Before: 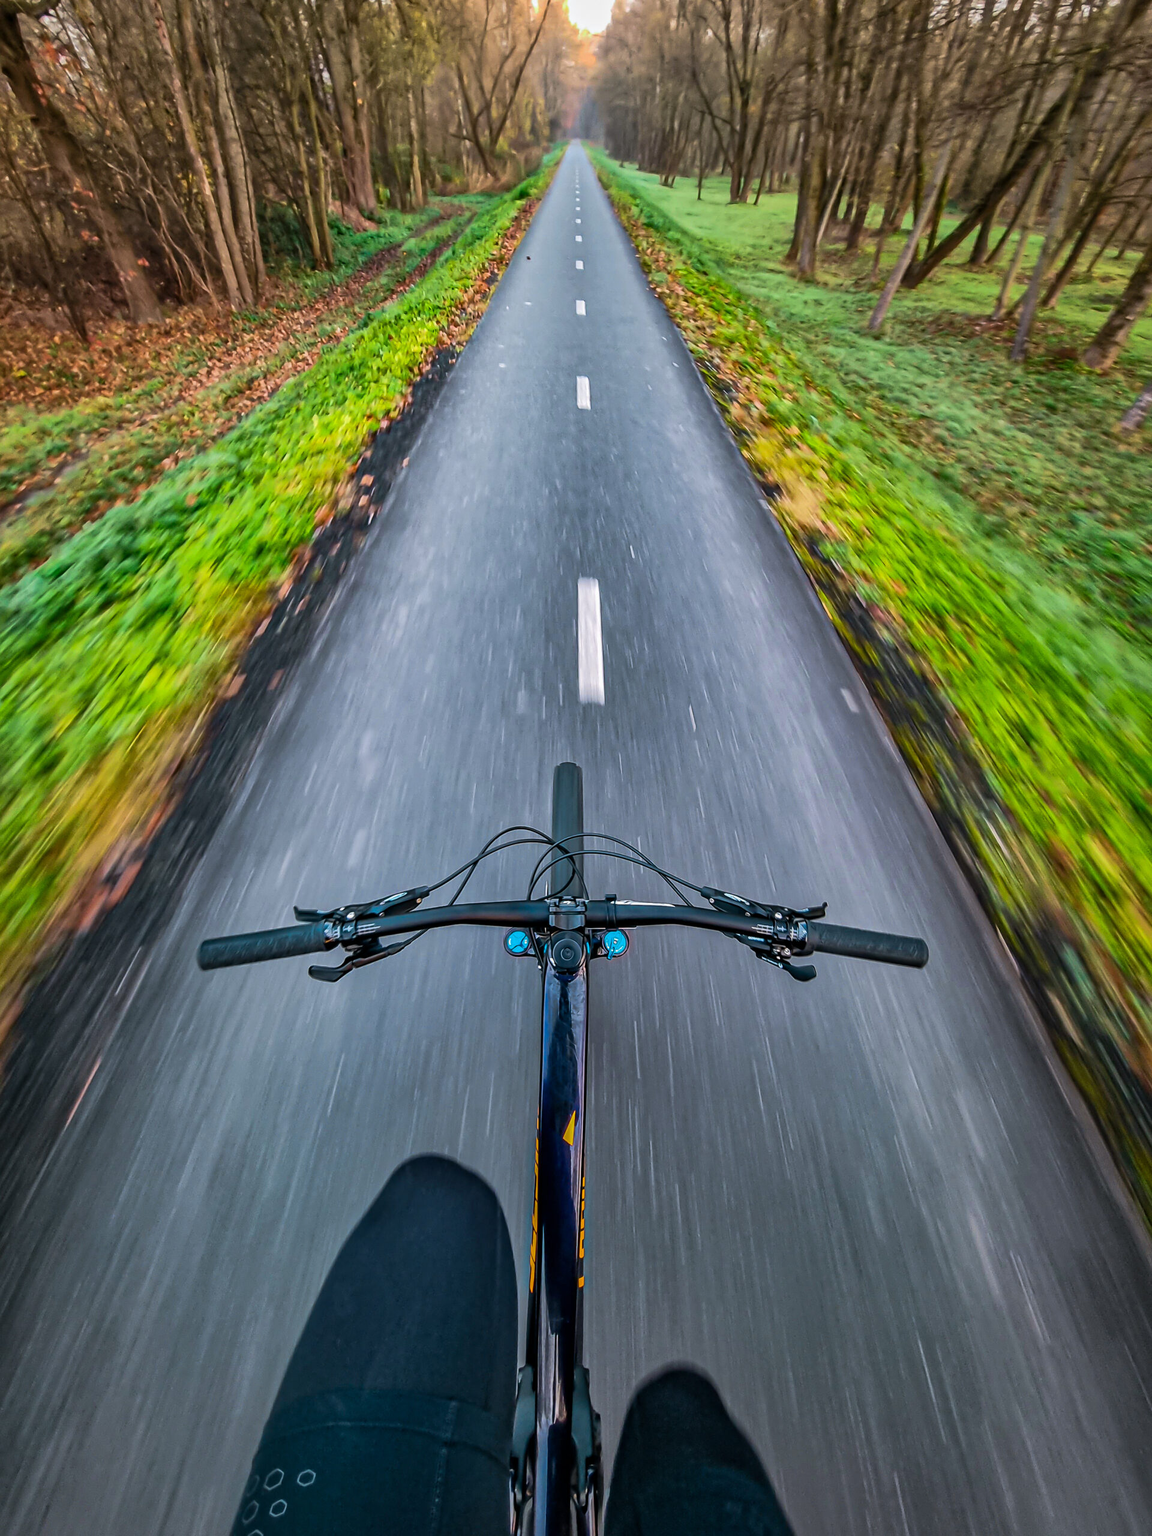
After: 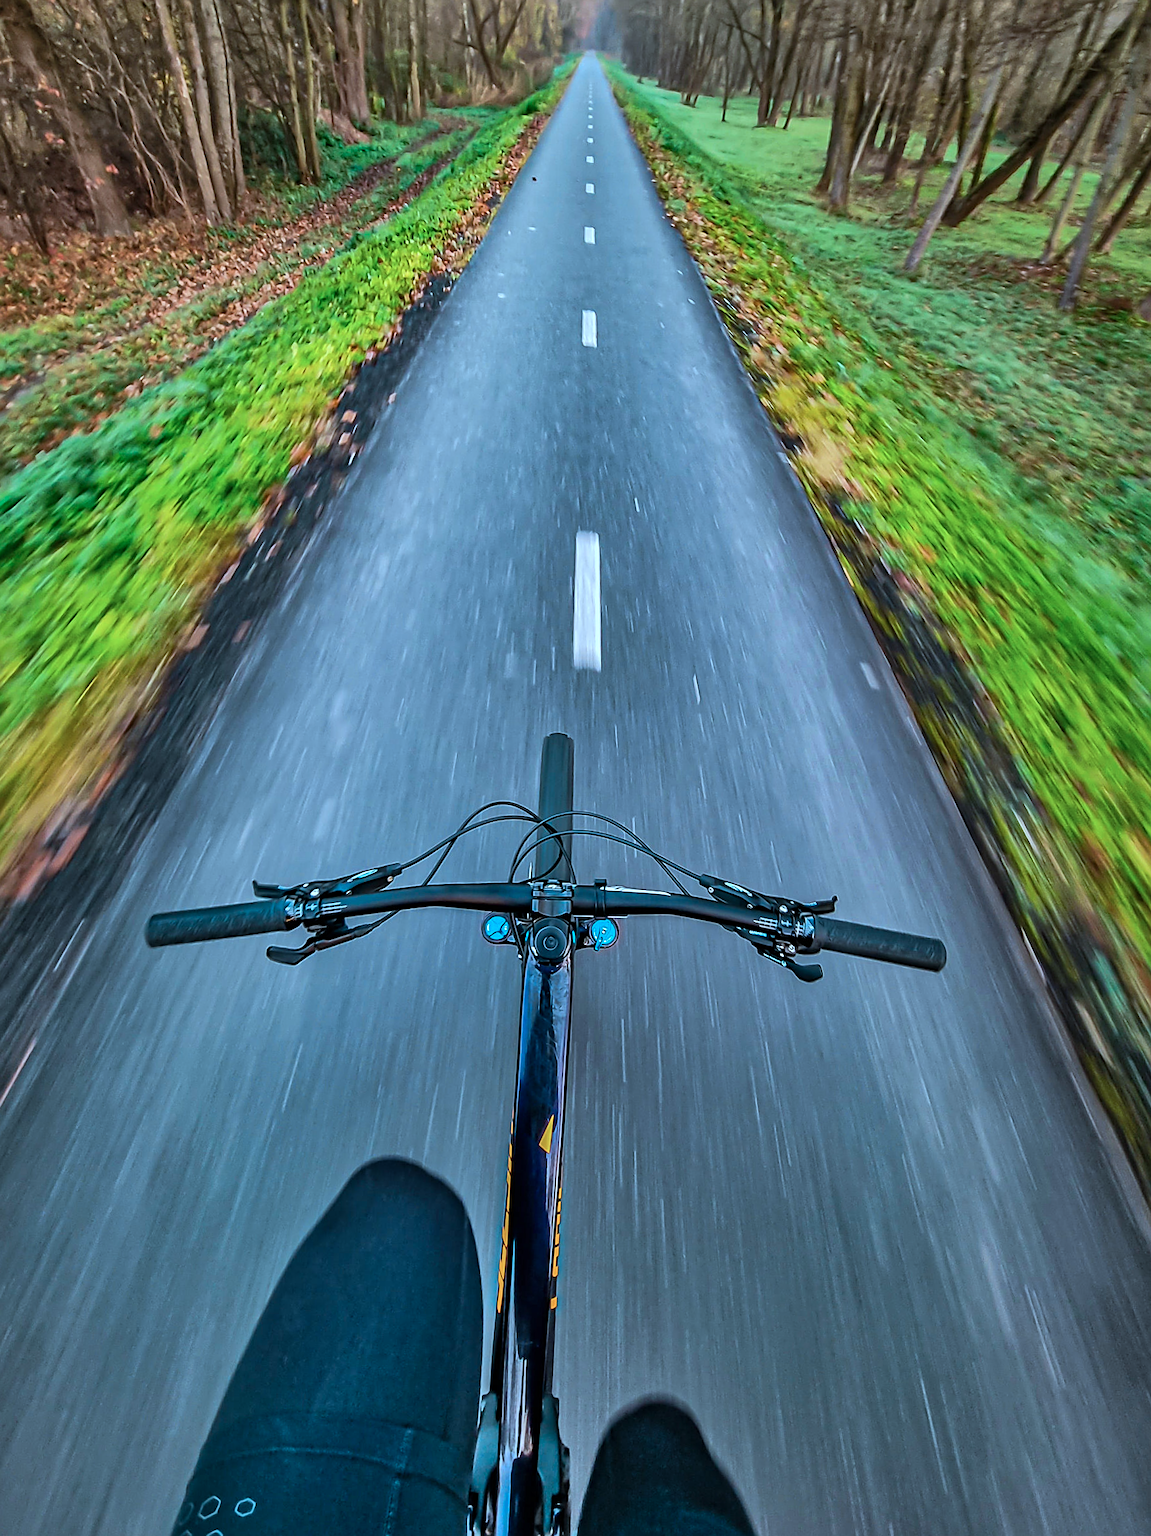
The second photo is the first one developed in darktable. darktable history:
crop and rotate: angle -1.96°, left 3.097%, top 4.154%, right 1.586%, bottom 0.529%
color correction: highlights a* -10.69, highlights b* -19.19
shadows and highlights: shadows 53, soften with gaussian
sharpen: on, module defaults
